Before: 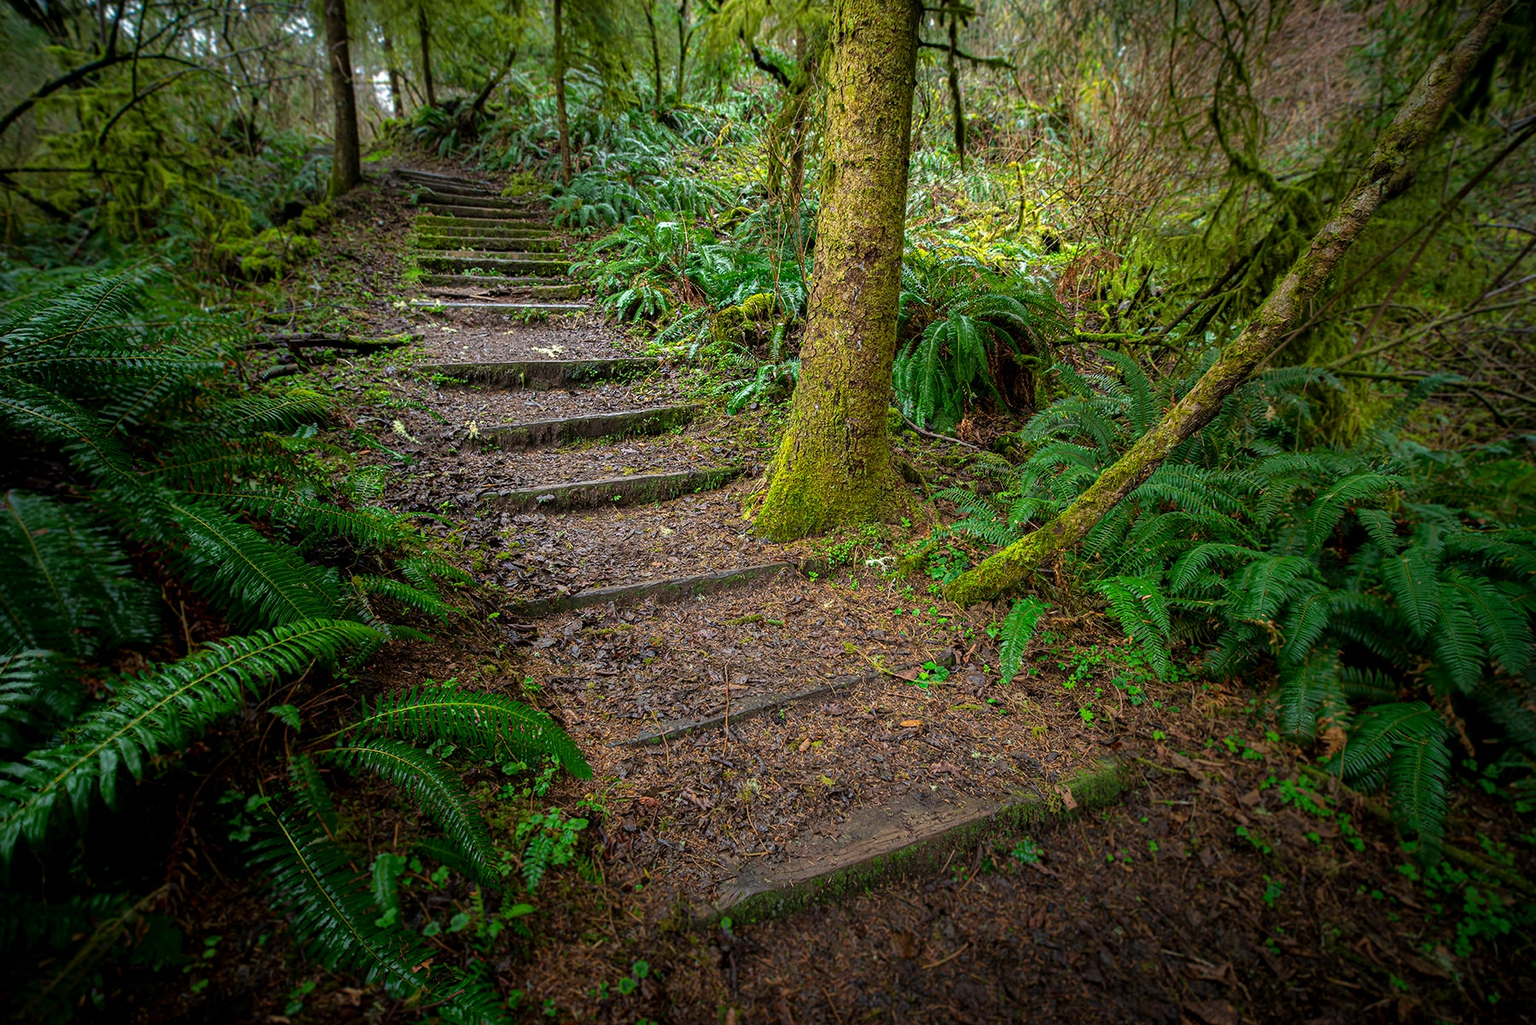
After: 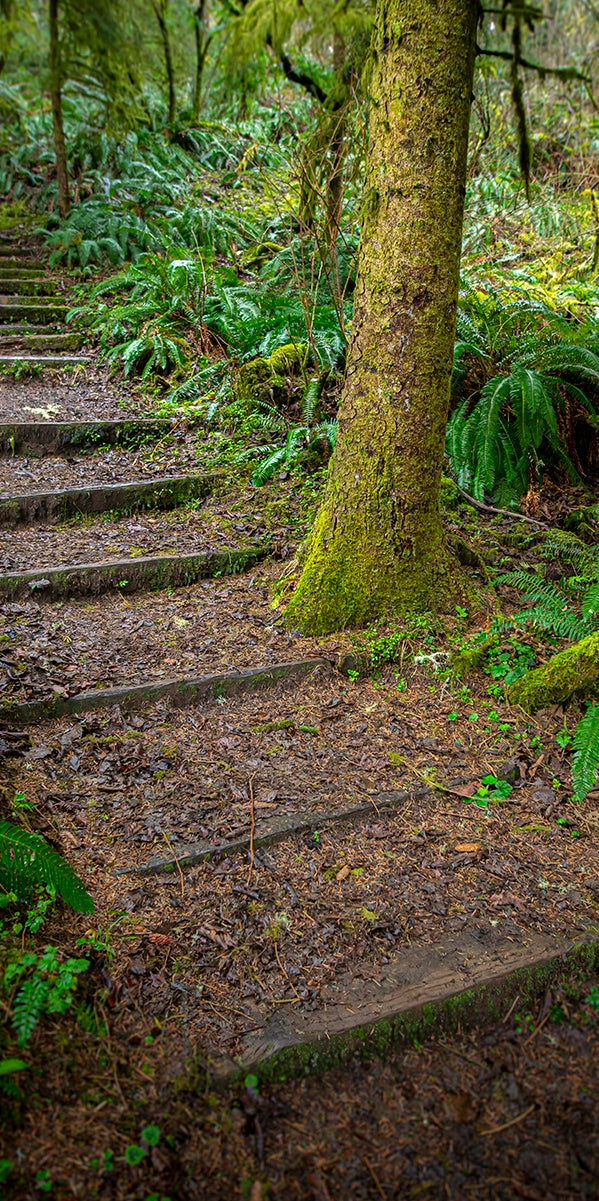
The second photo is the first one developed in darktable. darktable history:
crop: left 33.36%, right 33.36%
color zones: curves: ch1 [(0.25, 0.5) (0.747, 0.71)]
